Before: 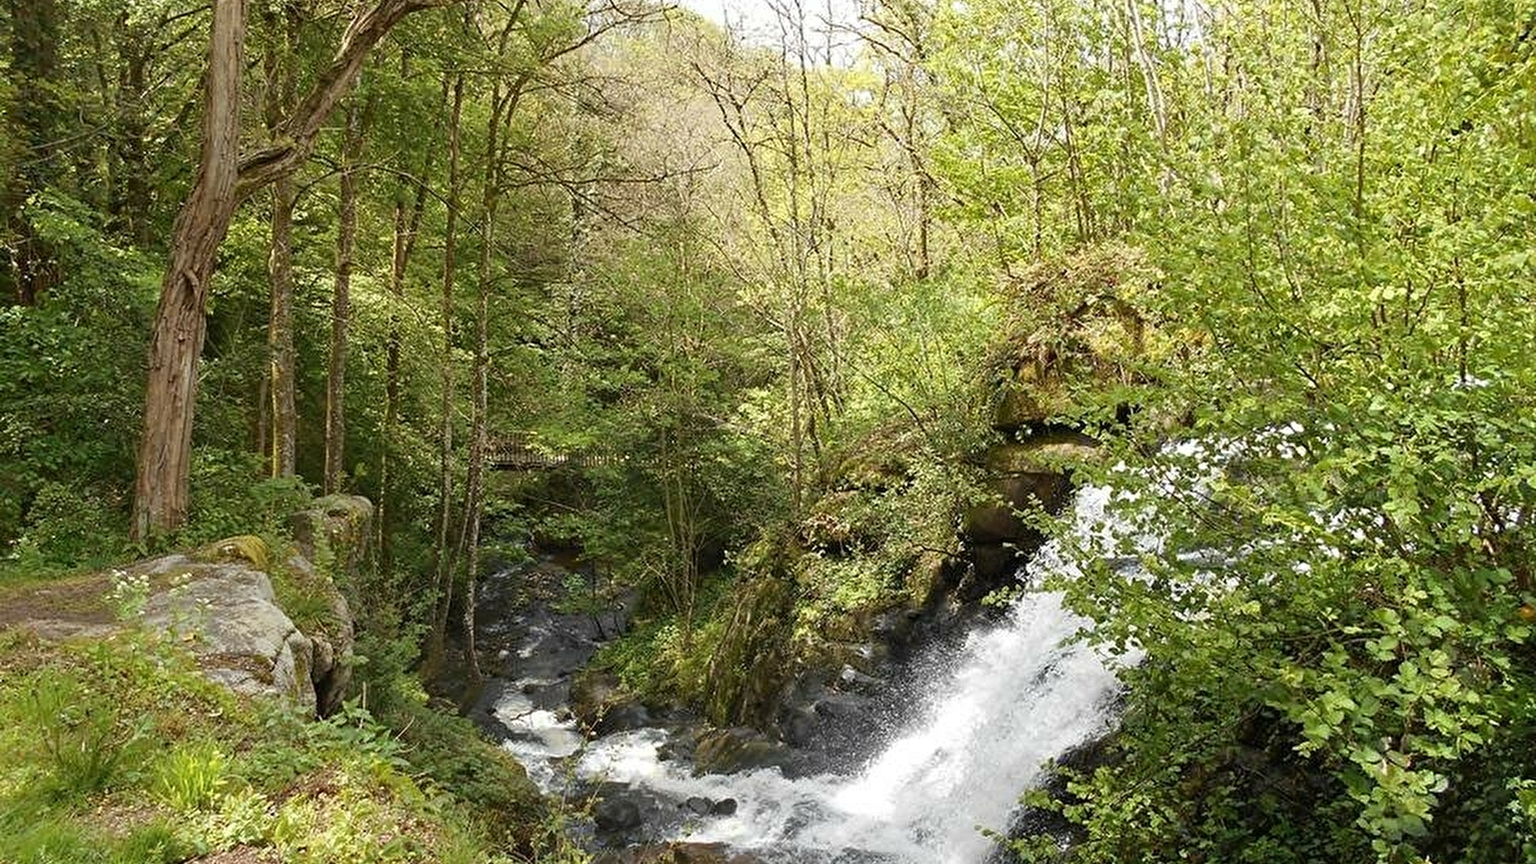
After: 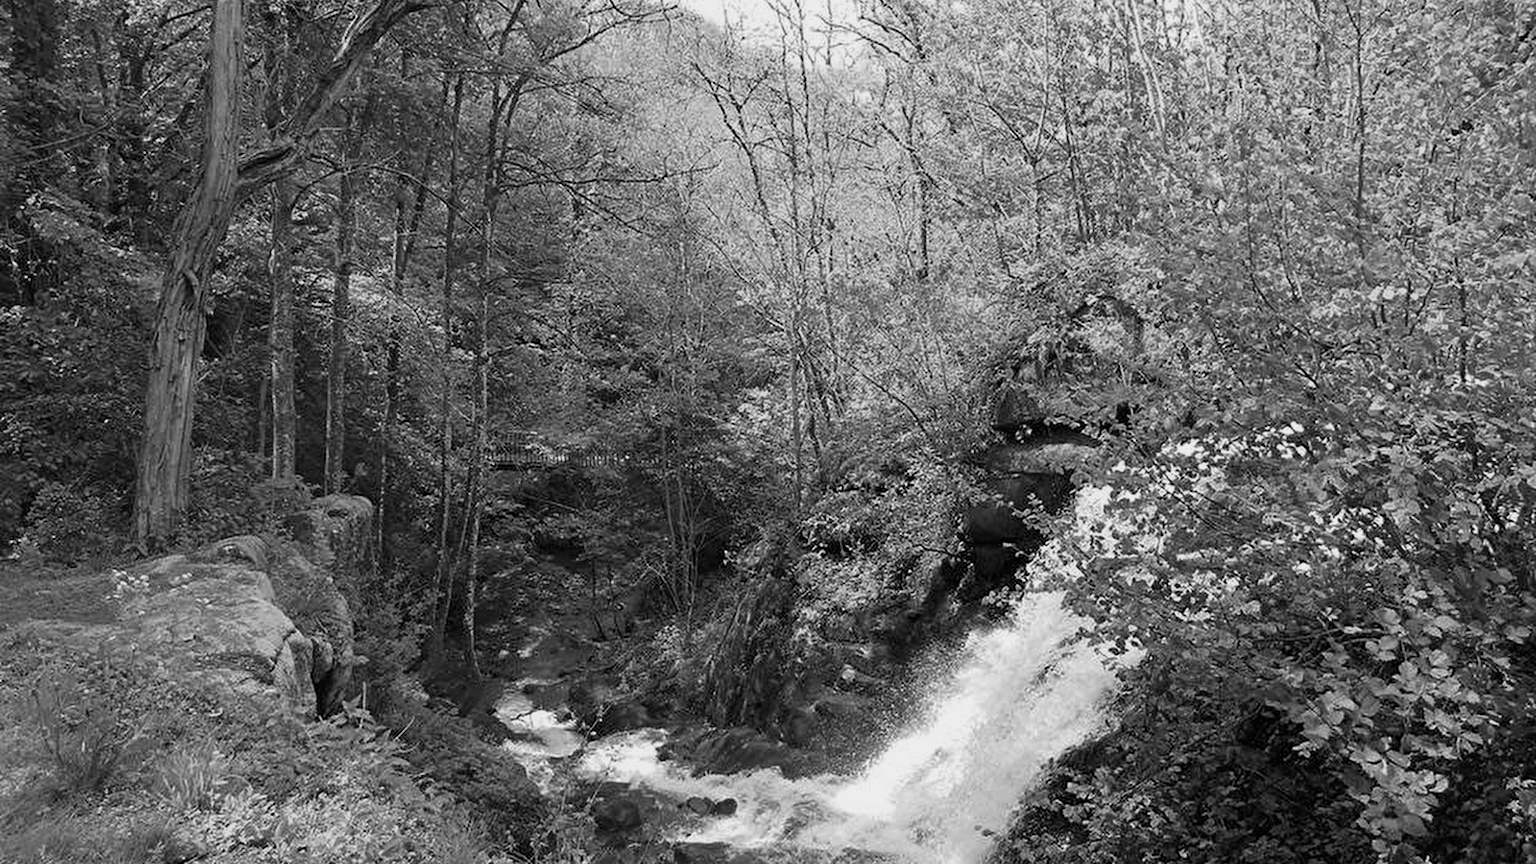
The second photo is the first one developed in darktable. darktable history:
color calibration: output gray [0.21, 0.42, 0.37, 0], gray › normalize channels true, illuminant same as pipeline (D50), adaptation XYZ, x 0.346, y 0.359, gamut compression 0
exposure: black level correction 0.001, exposure -0.125 EV, compensate exposure bias true, compensate highlight preservation false
